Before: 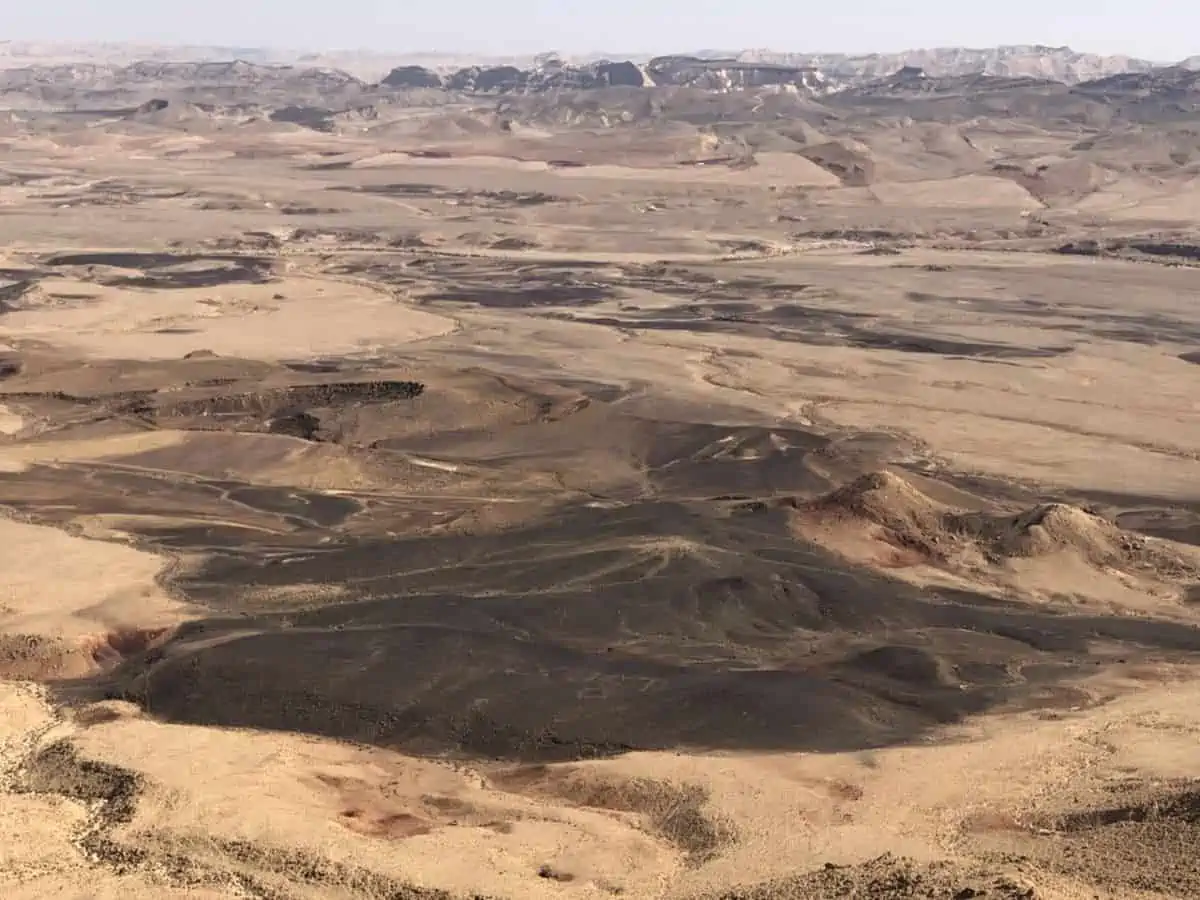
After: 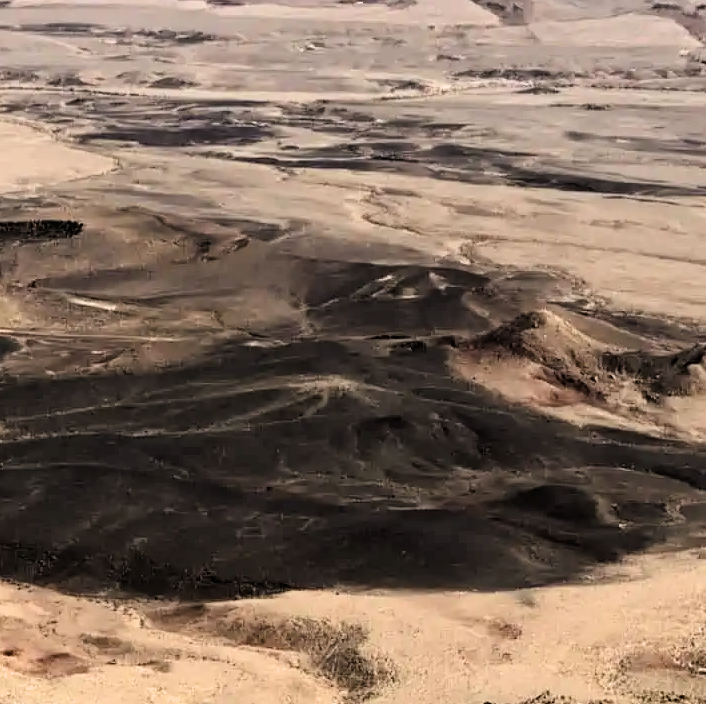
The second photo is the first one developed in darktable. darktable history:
crop and rotate: left 28.438%, top 17.987%, right 12.721%, bottom 3.699%
filmic rgb: black relative exposure -5.3 EV, white relative exposure 2.86 EV, dynamic range scaling -37.49%, hardness 4.01, contrast 1.617, highlights saturation mix -1.33%, color science v6 (2022), iterations of high-quality reconstruction 0
